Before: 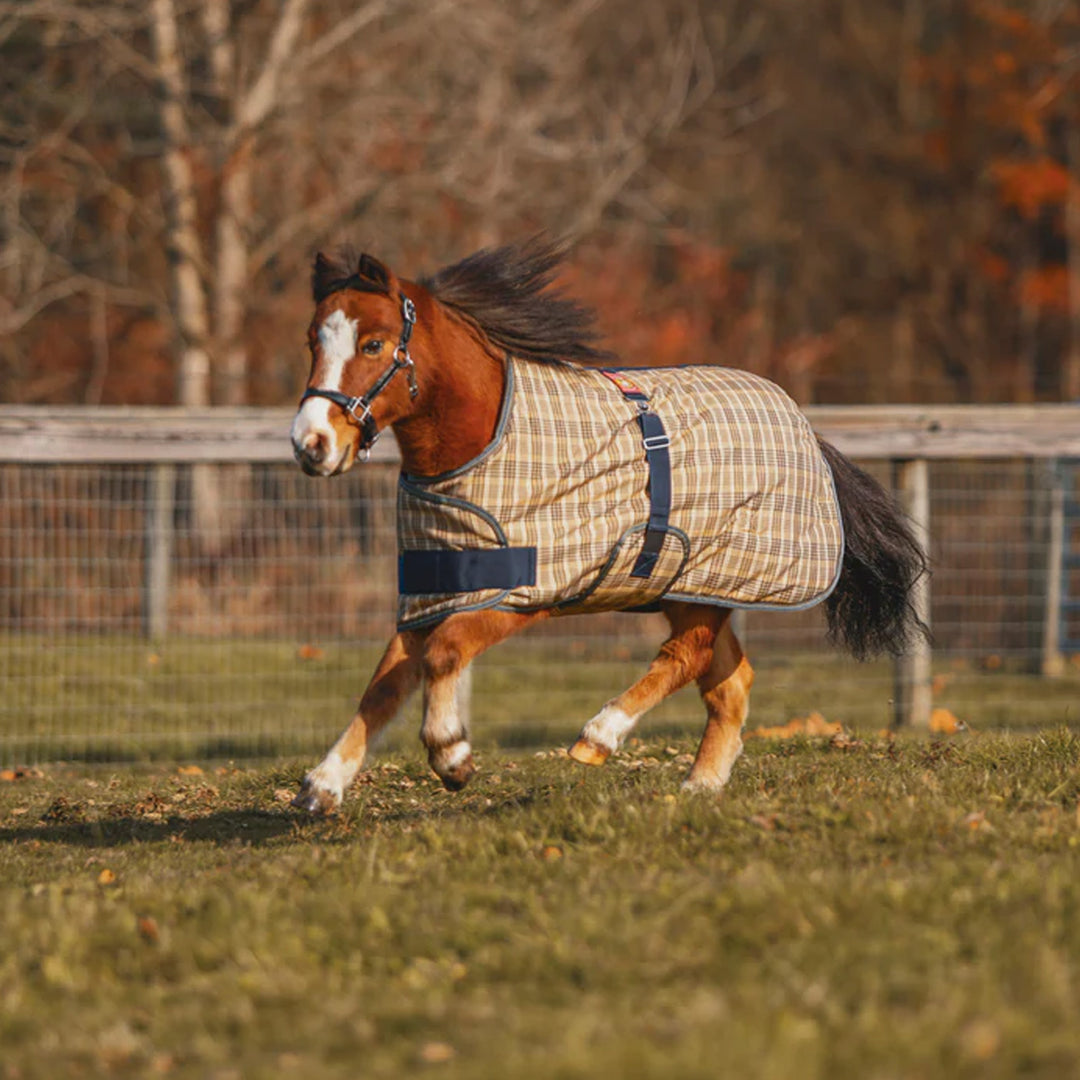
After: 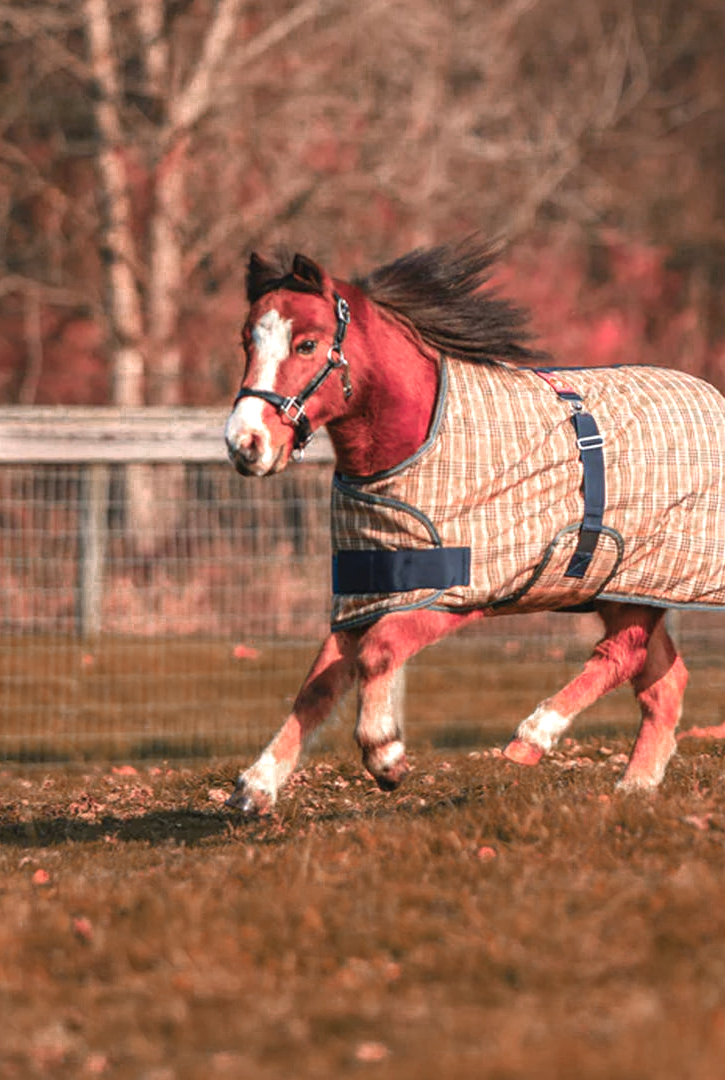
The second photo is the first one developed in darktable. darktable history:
color zones: curves: ch0 [(0.006, 0.385) (0.143, 0.563) (0.243, 0.321) (0.352, 0.464) (0.516, 0.456) (0.625, 0.5) (0.75, 0.5) (0.875, 0.5)]; ch1 [(0, 0.5) (0.134, 0.504) (0.246, 0.463) (0.421, 0.515) (0.5, 0.56) (0.625, 0.5) (0.75, 0.5) (0.875, 0.5)]; ch2 [(0, 0.5) (0.131, 0.426) (0.307, 0.289) (0.38, 0.188) (0.513, 0.216) (0.625, 0.548) (0.75, 0.468) (0.838, 0.396) (0.971, 0.311)]
tone equalizer: -8 EV -0.749 EV, -7 EV -0.67 EV, -6 EV -0.582 EV, -5 EV -0.372 EV, -3 EV 0.378 EV, -2 EV 0.6 EV, -1 EV 0.701 EV, +0 EV 0.722 EV
crop and rotate: left 6.182%, right 26.603%
